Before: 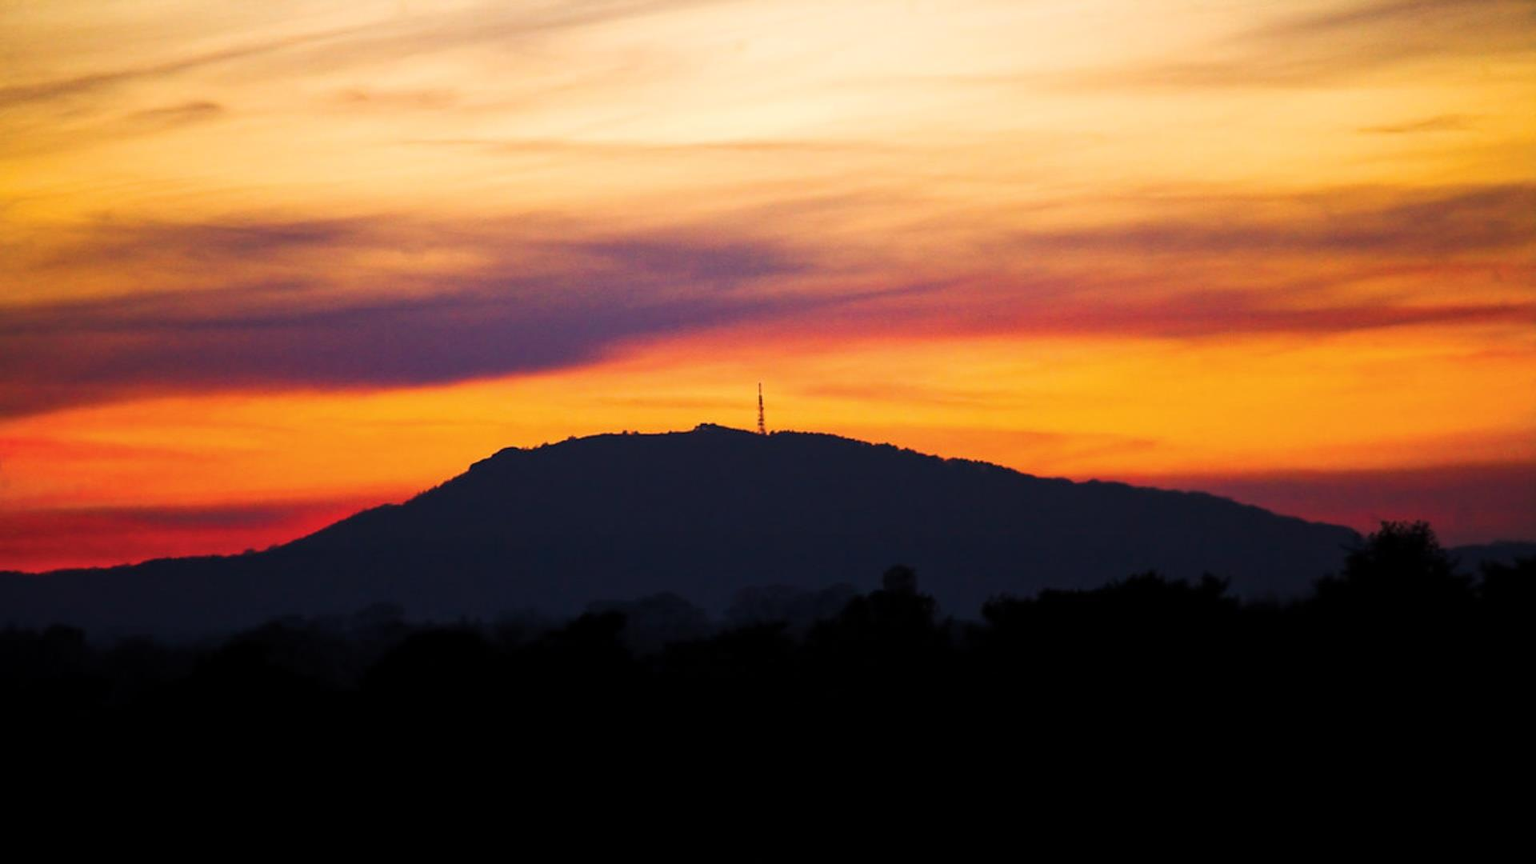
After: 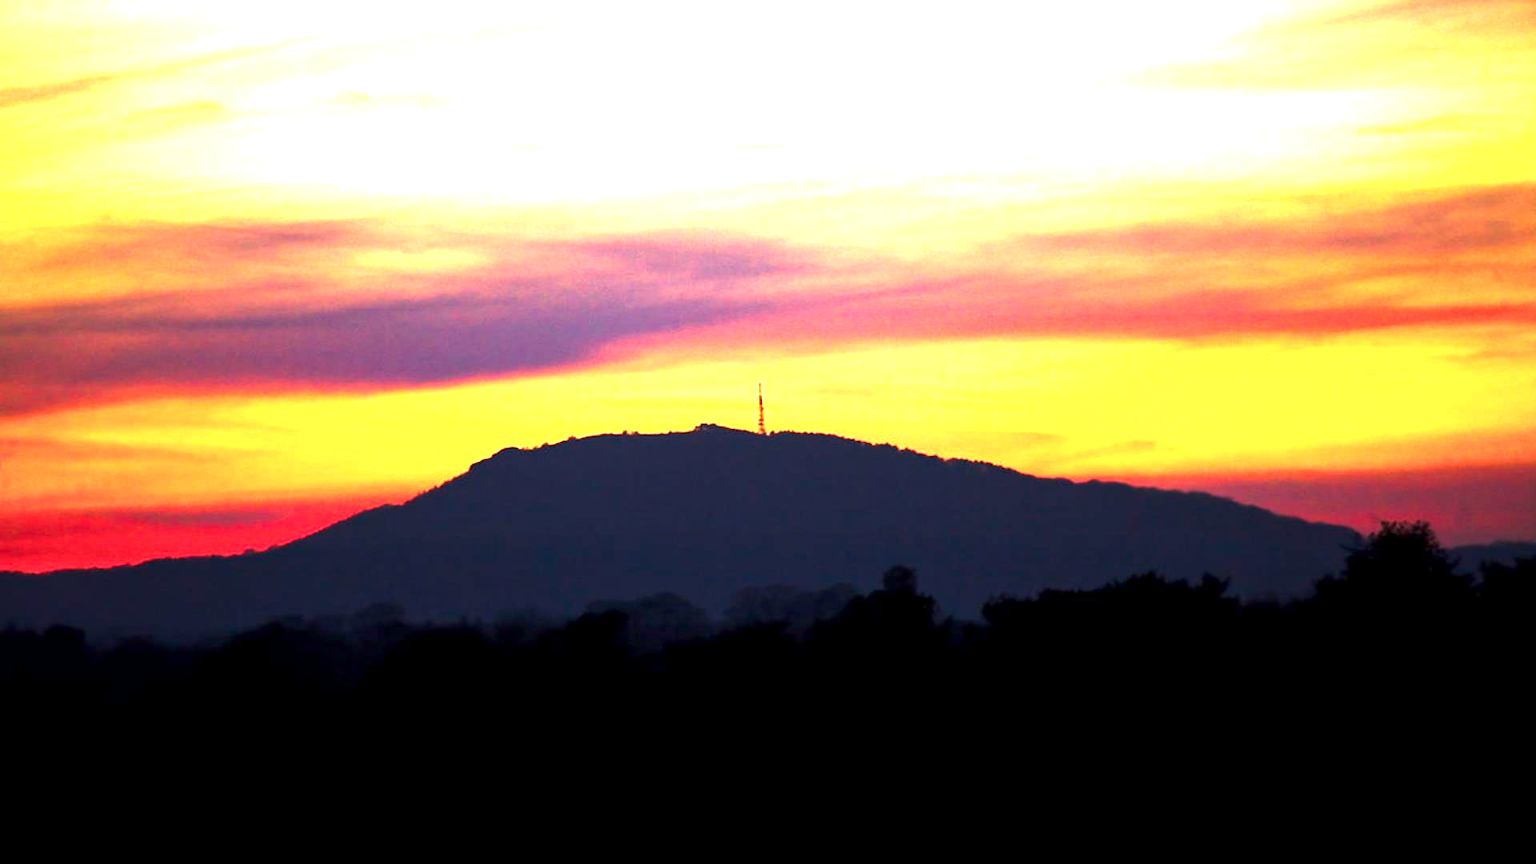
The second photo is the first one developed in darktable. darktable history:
contrast brightness saturation: brightness -0.097
exposure: black level correction 0.001, exposure 1.838 EV, compensate highlight preservation false
